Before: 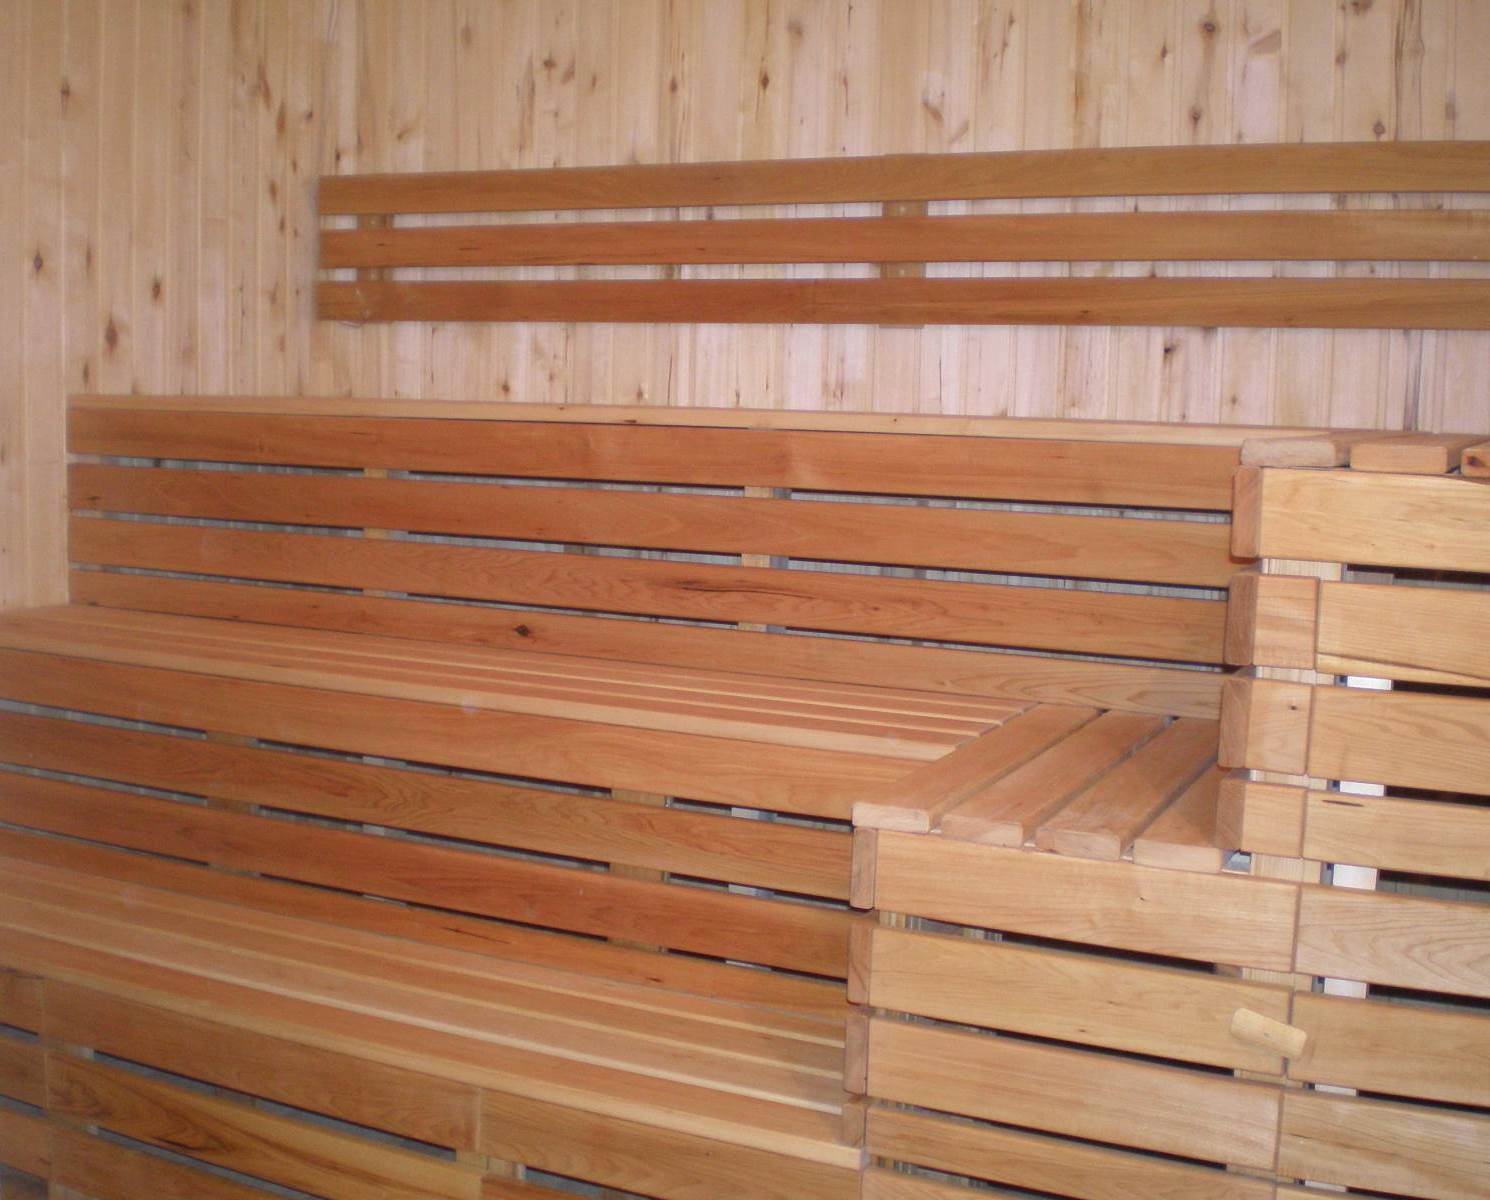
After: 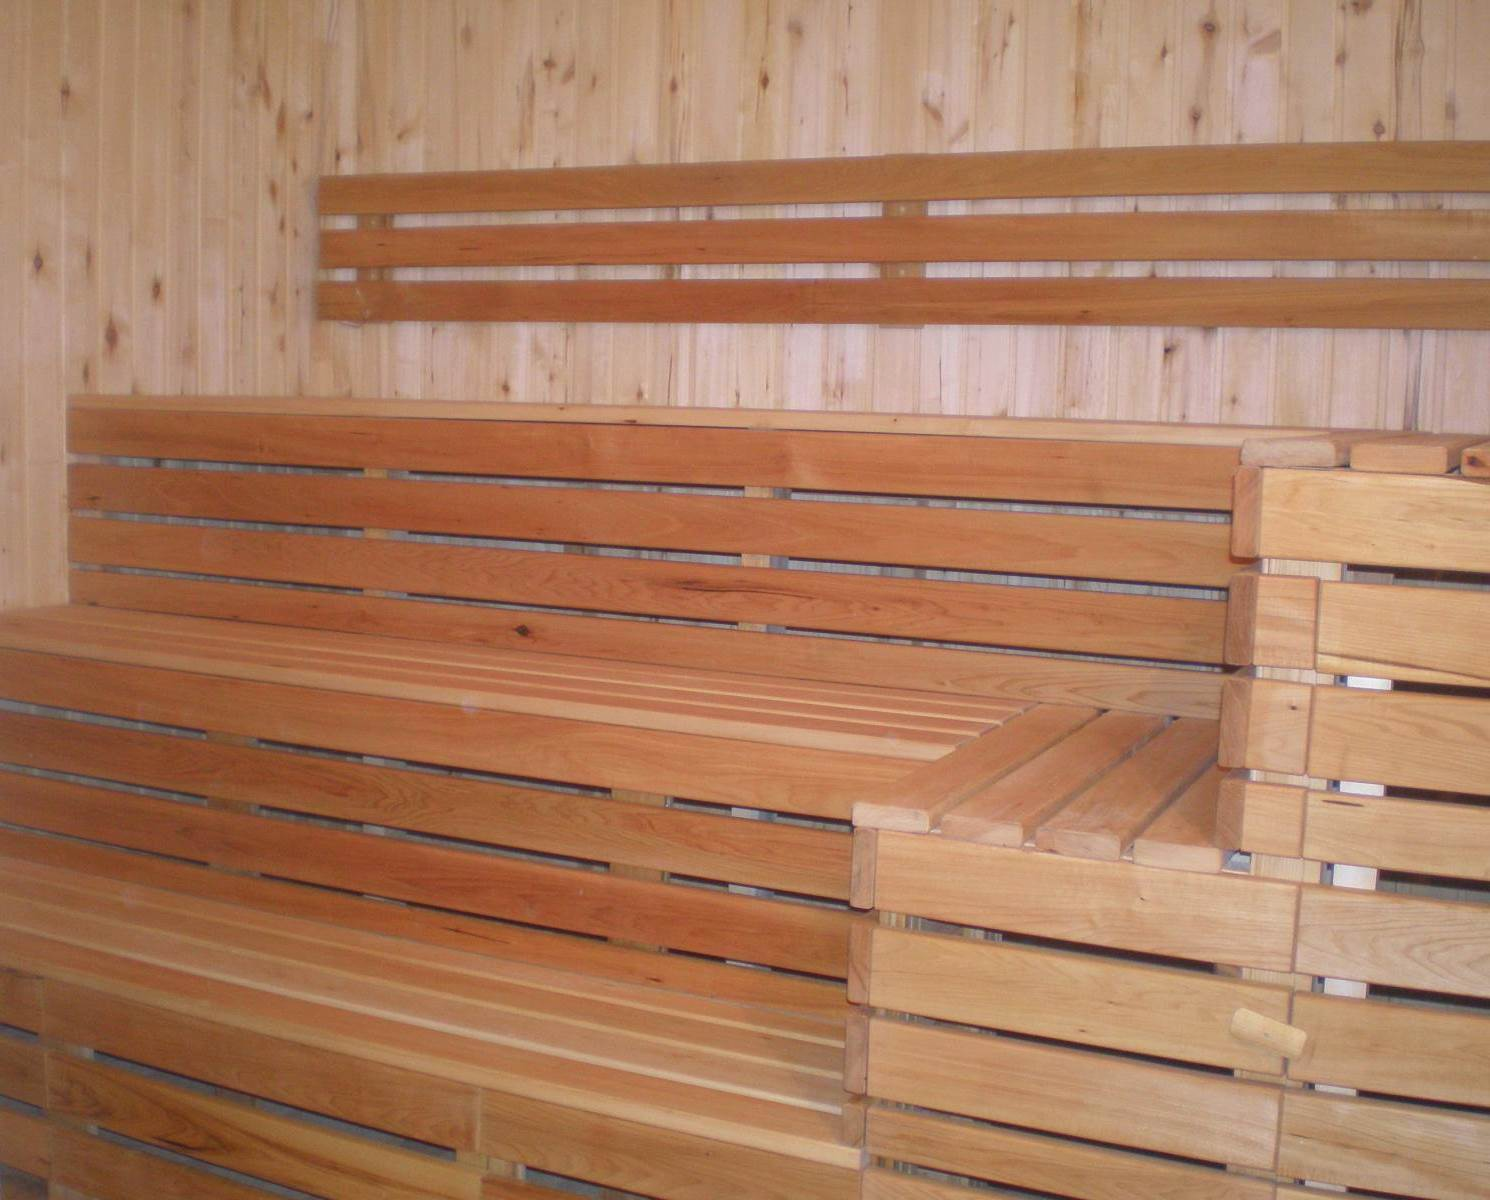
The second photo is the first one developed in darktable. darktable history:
local contrast: highlights 45%, shadows 7%, detail 98%
